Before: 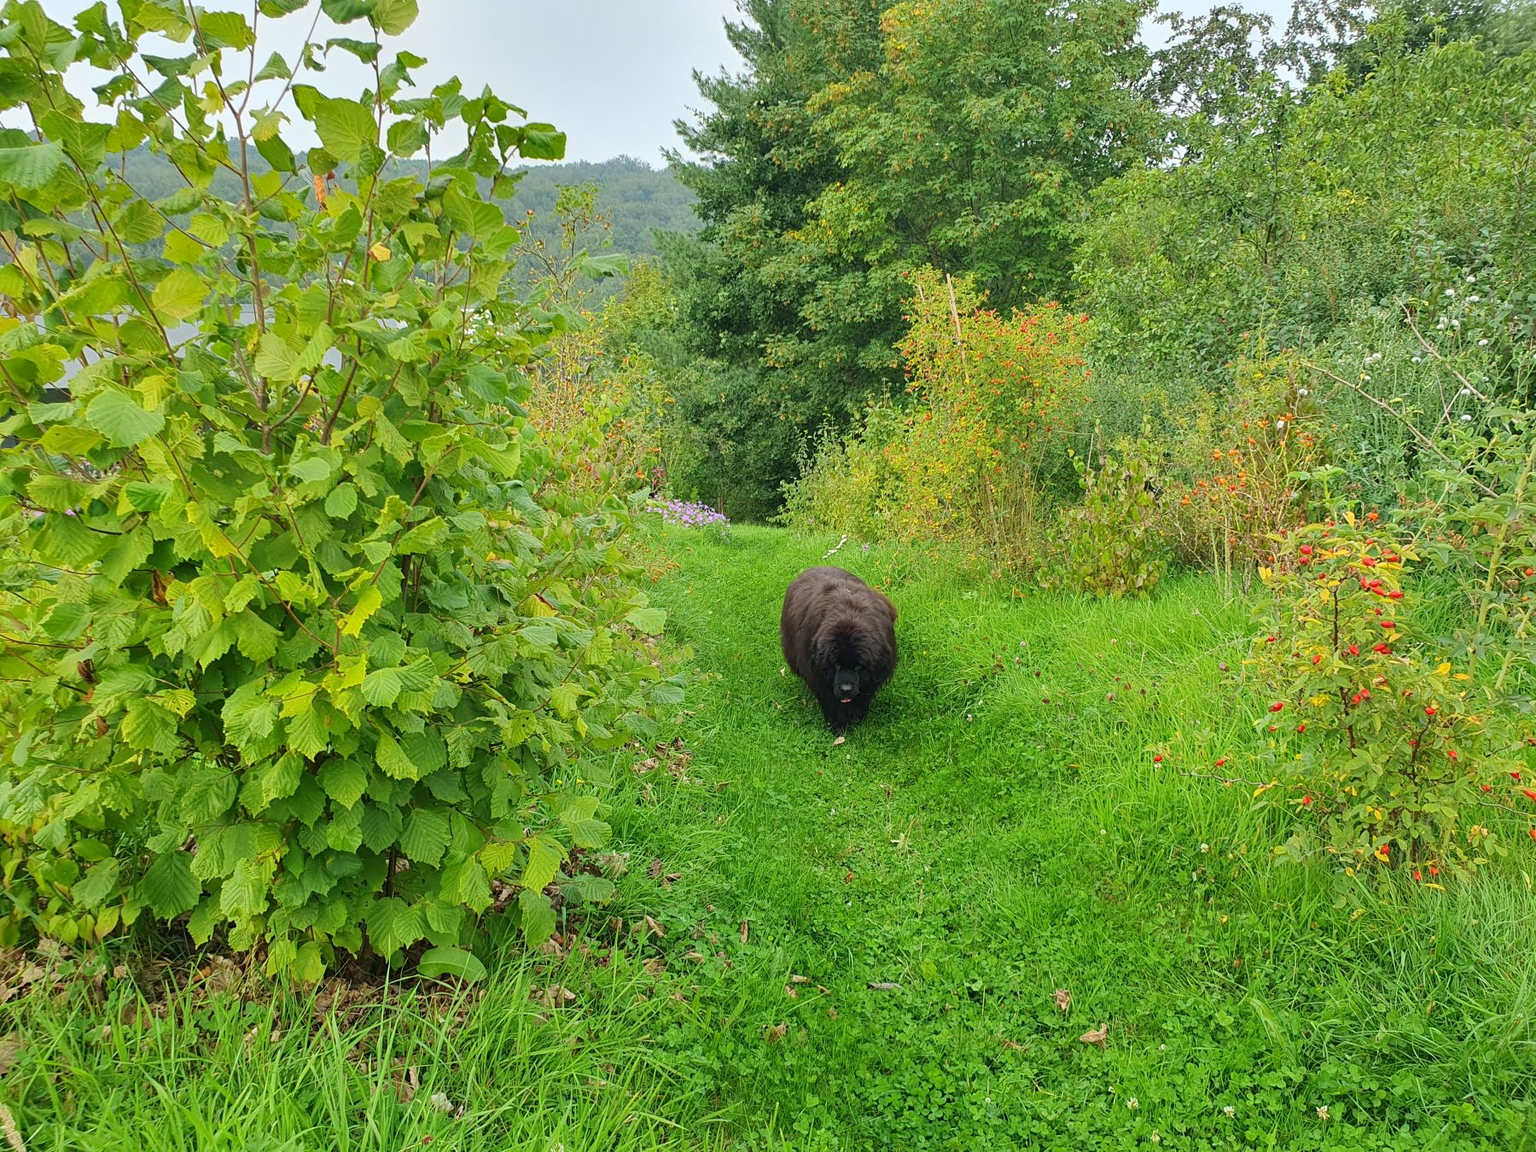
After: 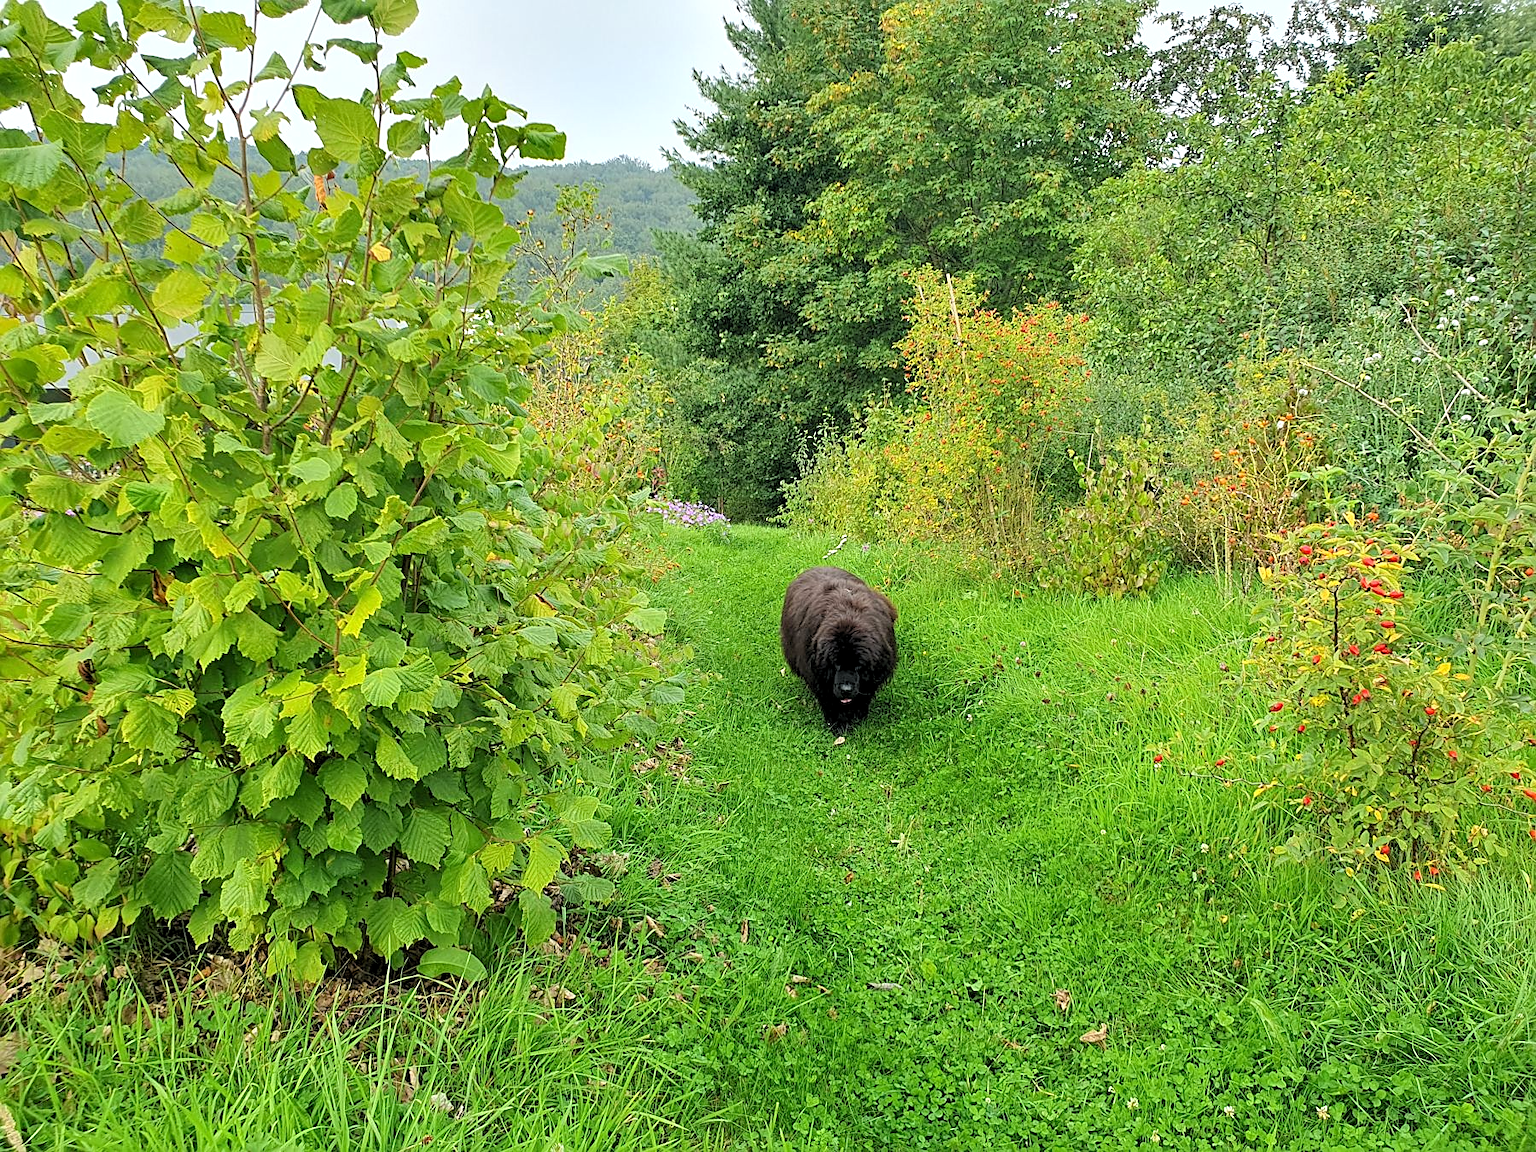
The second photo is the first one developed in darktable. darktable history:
sharpen: on, module defaults
rgb levels: levels [[0.01, 0.419, 0.839], [0, 0.5, 1], [0, 0.5, 1]]
